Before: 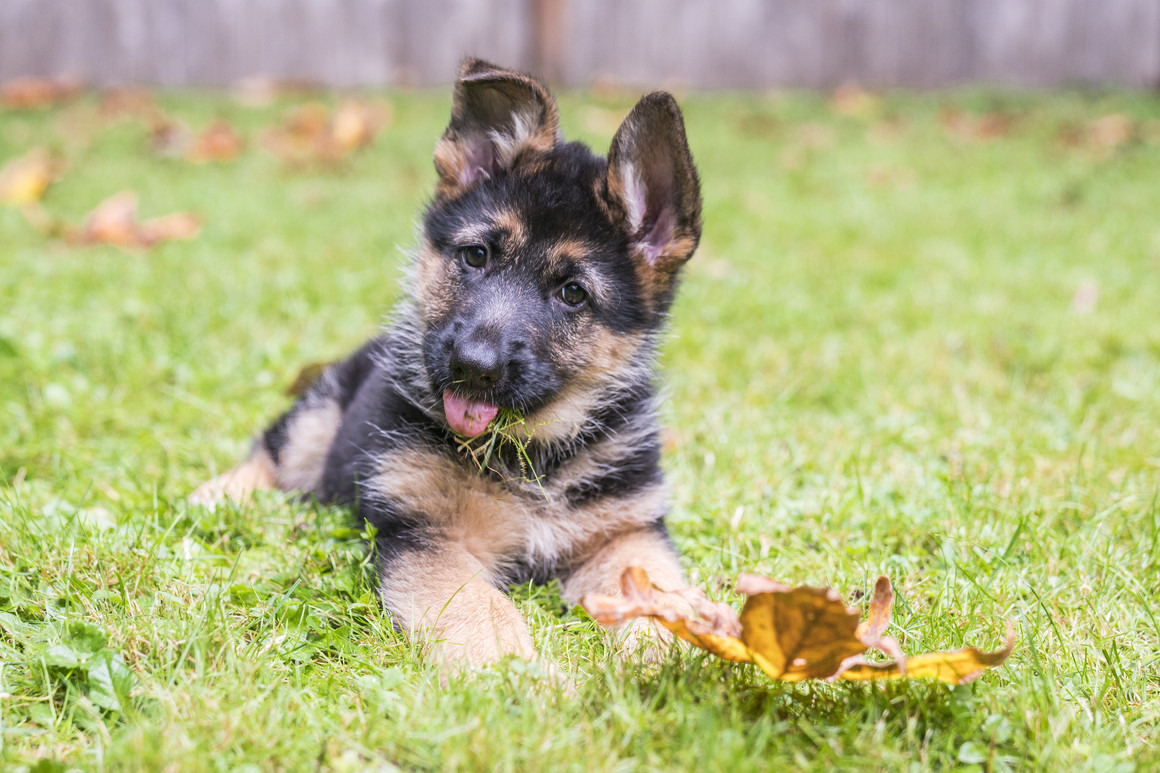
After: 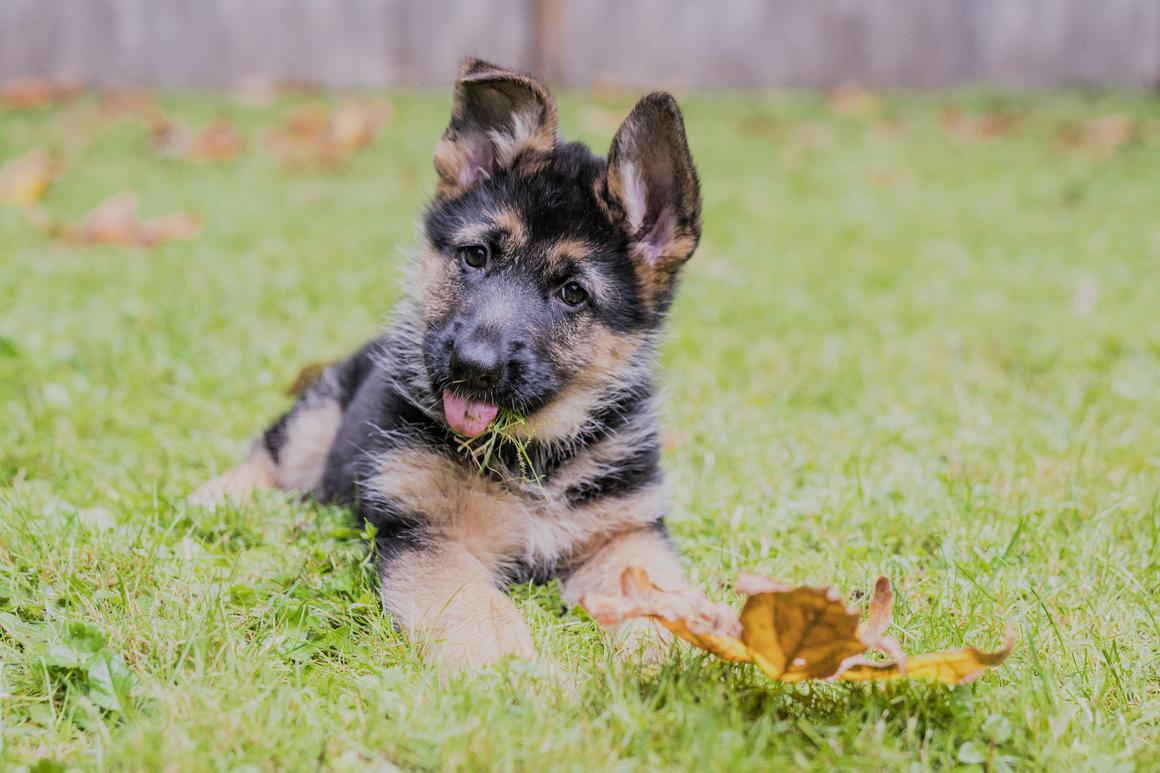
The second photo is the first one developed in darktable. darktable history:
filmic rgb: black relative exposure -7.1 EV, white relative exposure 5.39 EV, threshold 5.98 EV, hardness 3.03, enable highlight reconstruction true
